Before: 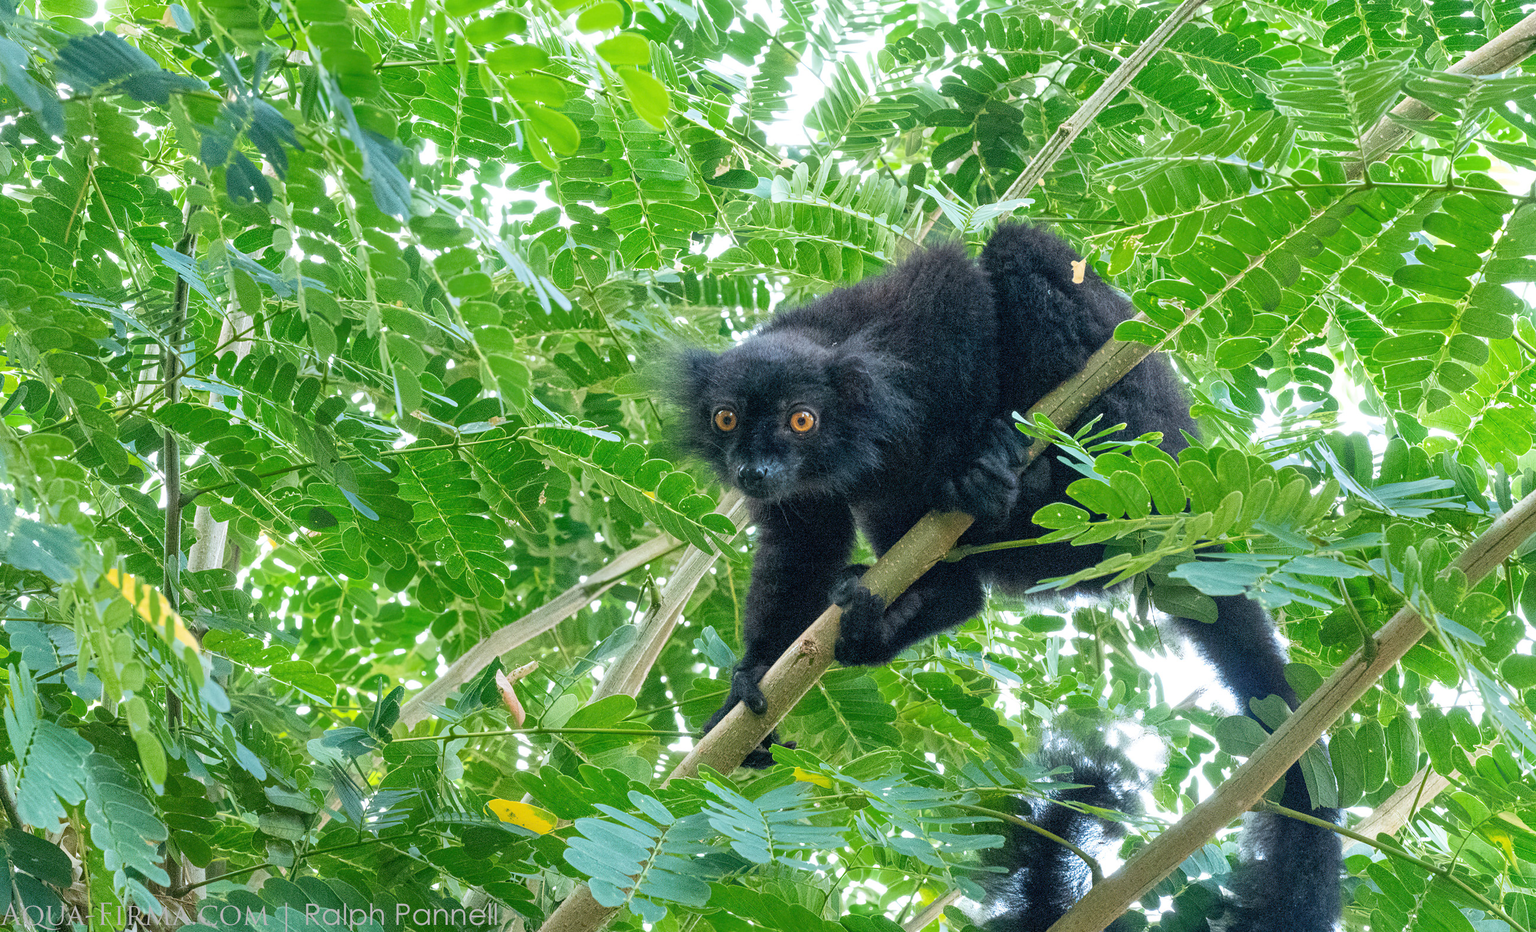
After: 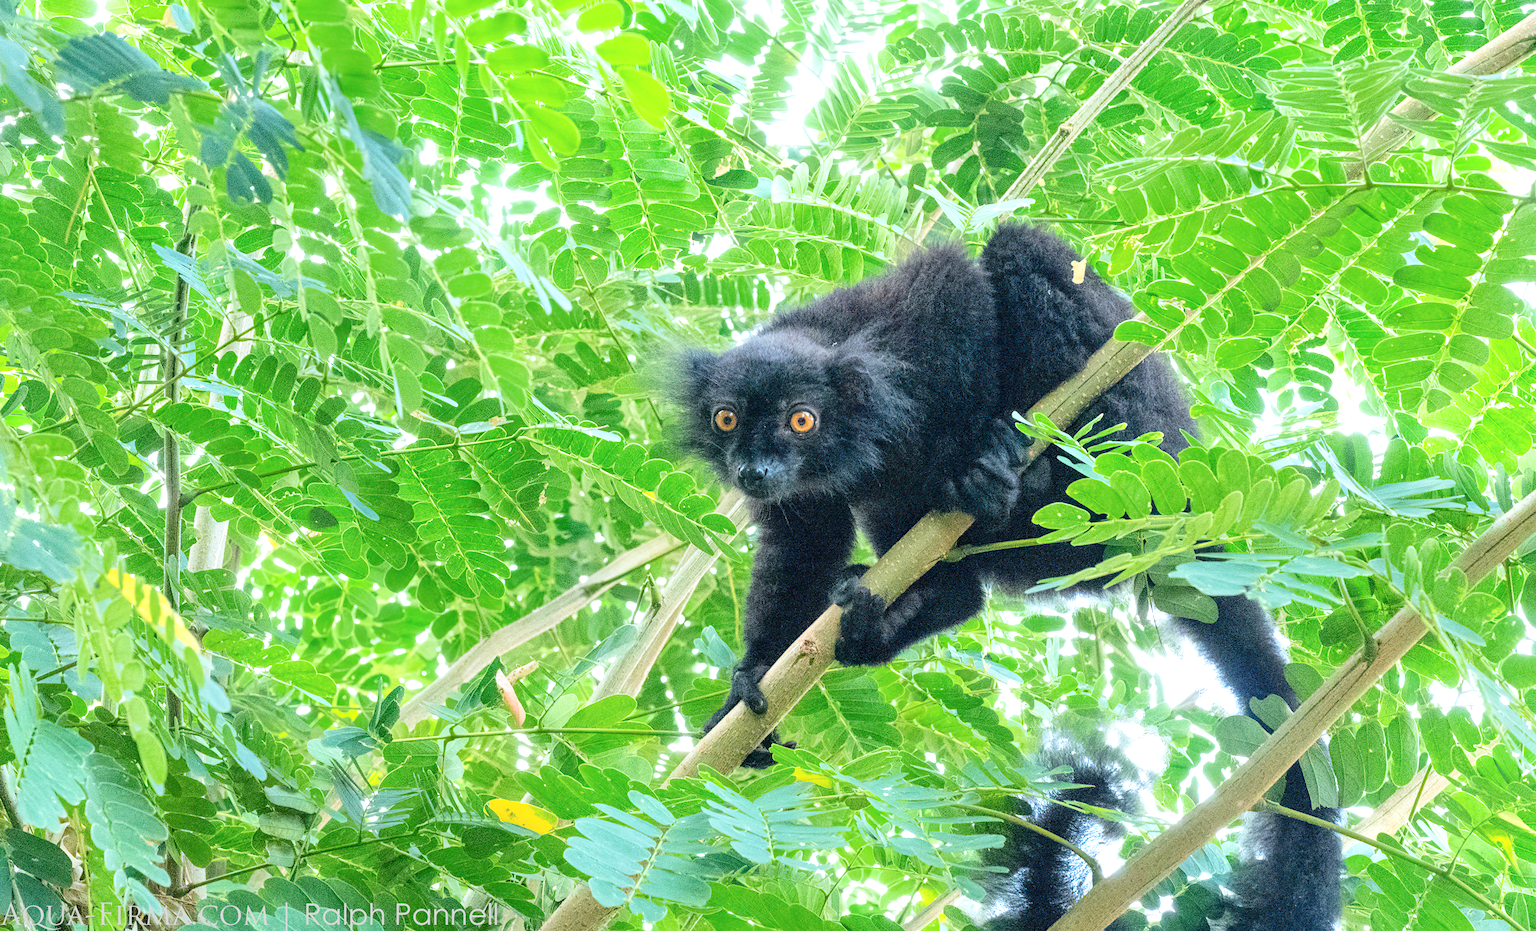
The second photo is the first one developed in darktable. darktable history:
tone equalizer: -8 EV 0.989 EV, -7 EV 1.01 EV, -6 EV 0.998 EV, -5 EV 1.03 EV, -4 EV 1.04 EV, -3 EV 0.732 EV, -2 EV 0.526 EV, -1 EV 0.246 EV, edges refinement/feathering 500, mask exposure compensation -1.57 EV, preserve details no
contrast brightness saturation: contrast 0.143
